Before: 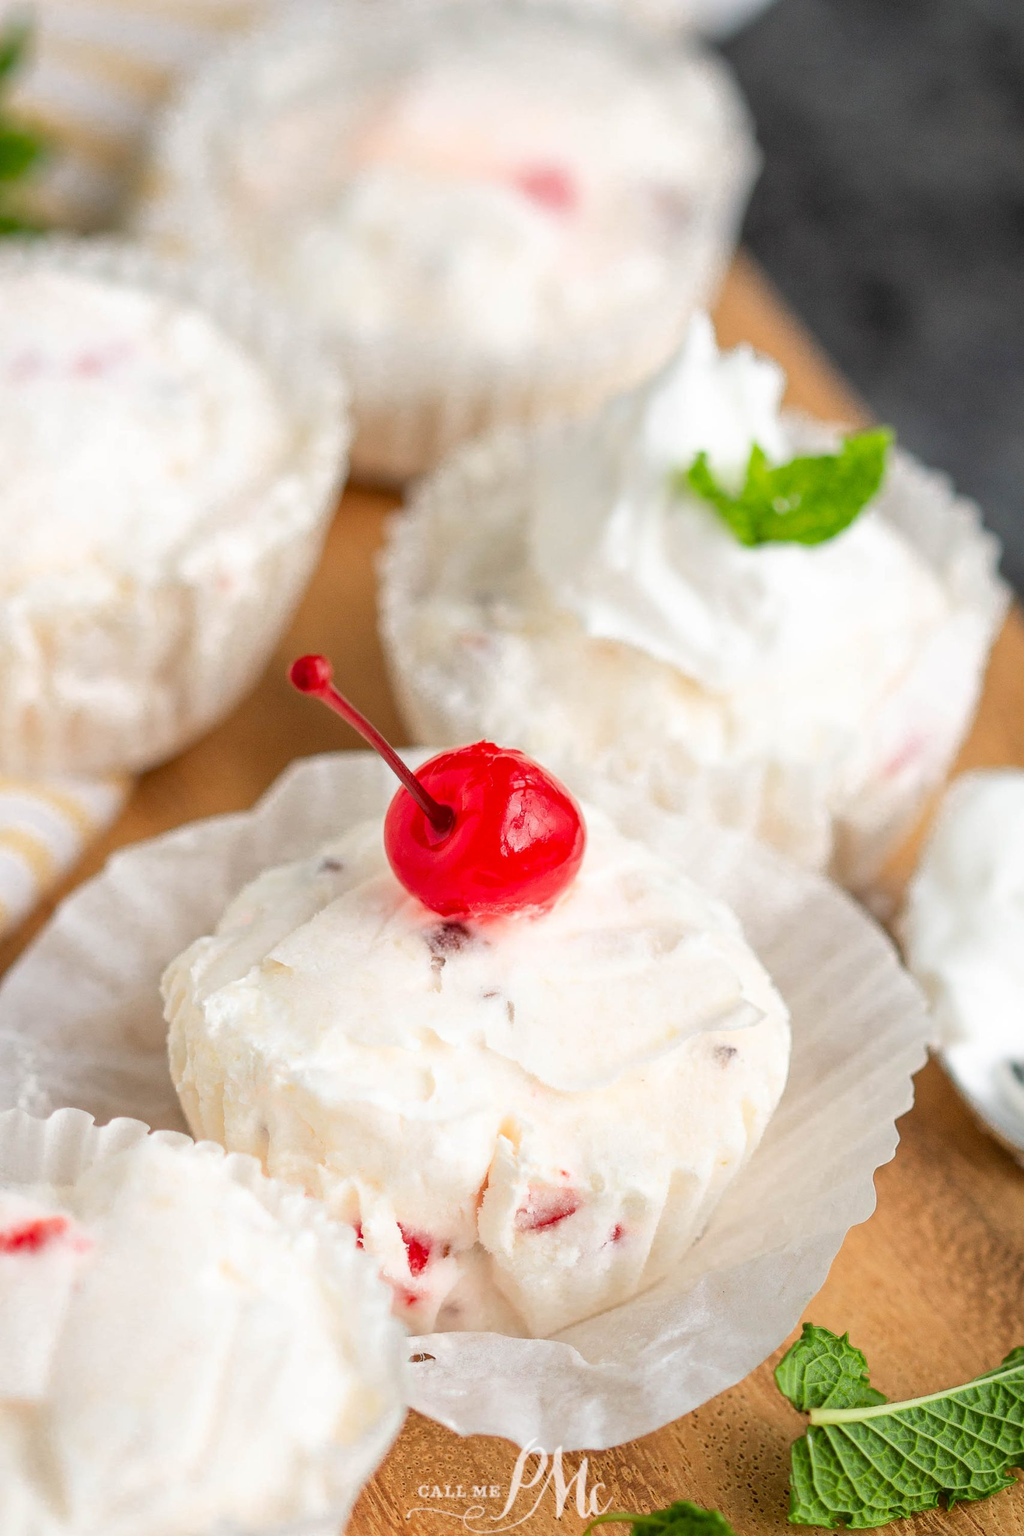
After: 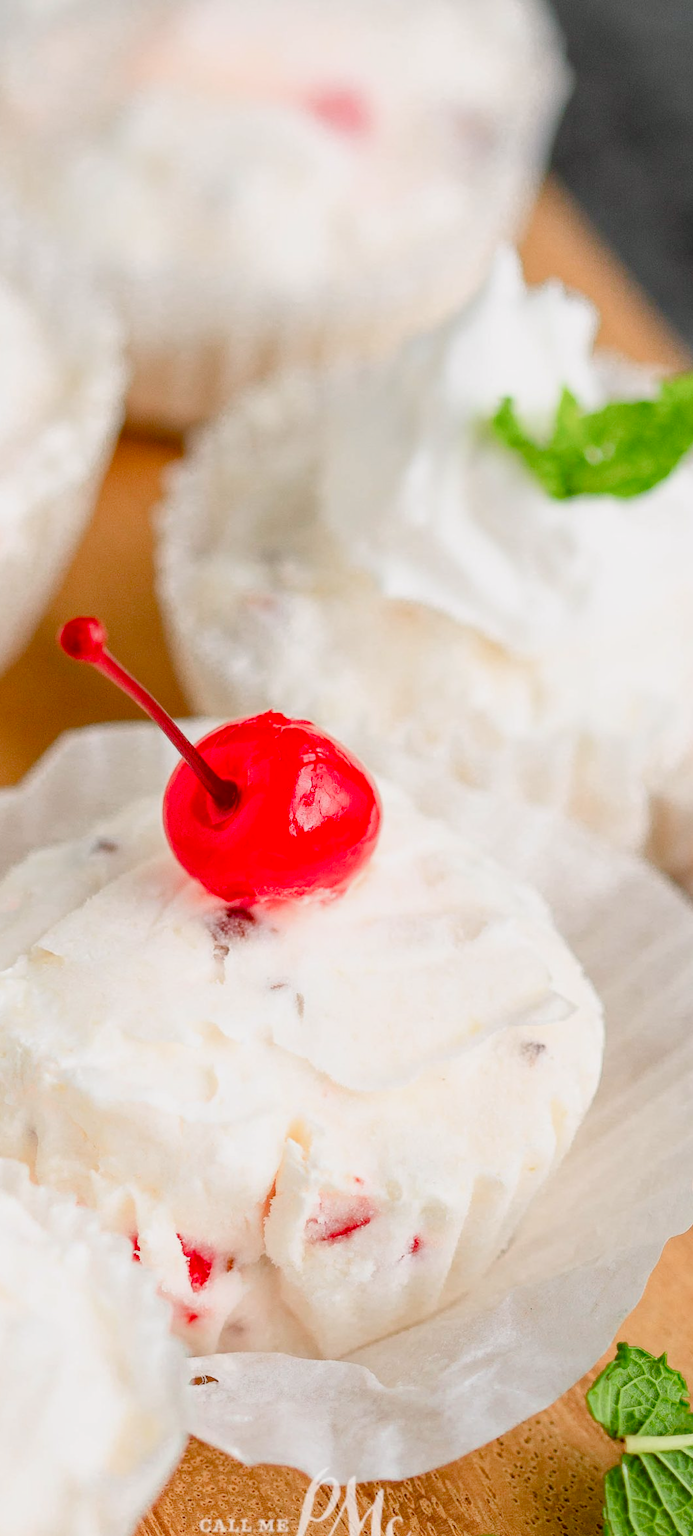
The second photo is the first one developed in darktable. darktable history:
crop and rotate: left 22.918%, top 5.629%, right 14.711%, bottom 2.247%
color balance rgb: shadows lift › chroma 1%, shadows lift › hue 113°, highlights gain › chroma 0.2%, highlights gain › hue 333°, perceptual saturation grading › global saturation 20%, perceptual saturation grading › highlights -50%, perceptual saturation grading › shadows 25%, contrast -10%
contrast brightness saturation: contrast 0.1, brightness 0.03, saturation 0.09
color correction: saturation 1.1
